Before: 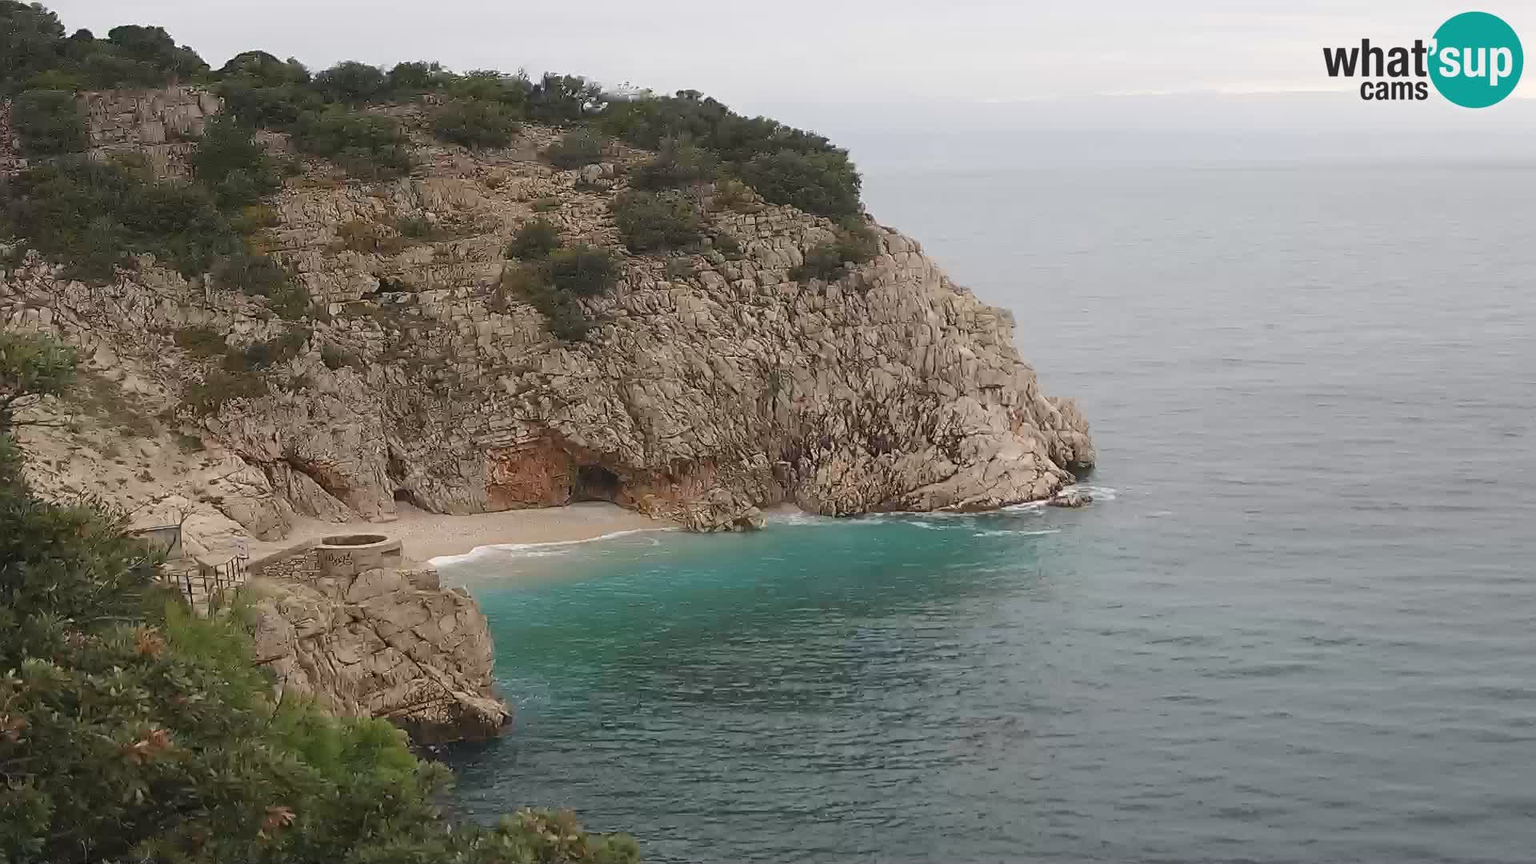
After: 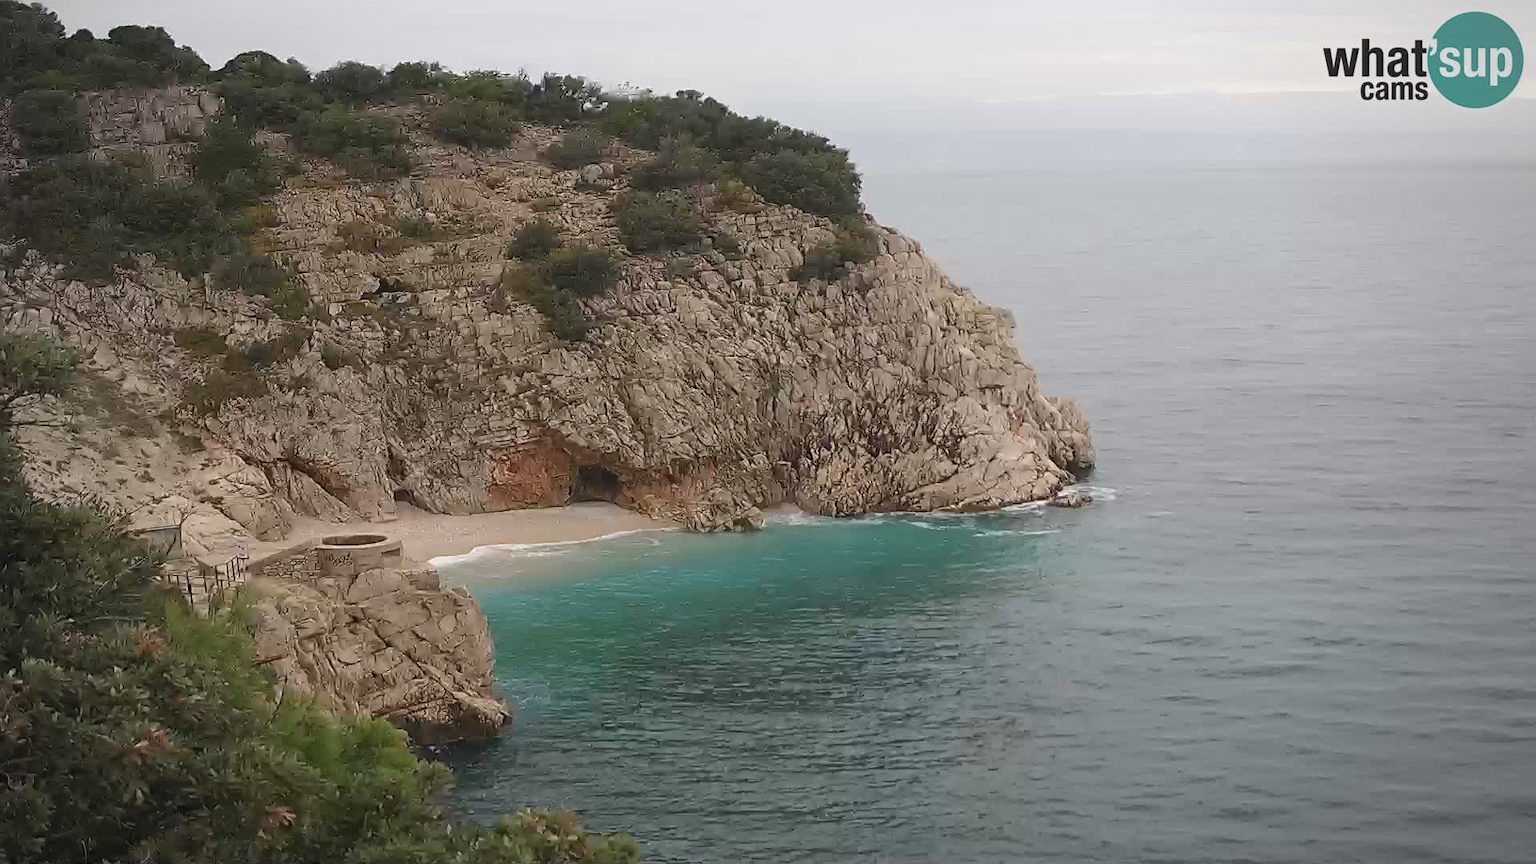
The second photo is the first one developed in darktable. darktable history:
vignetting: fall-off start 71.92%, brightness -0.323
